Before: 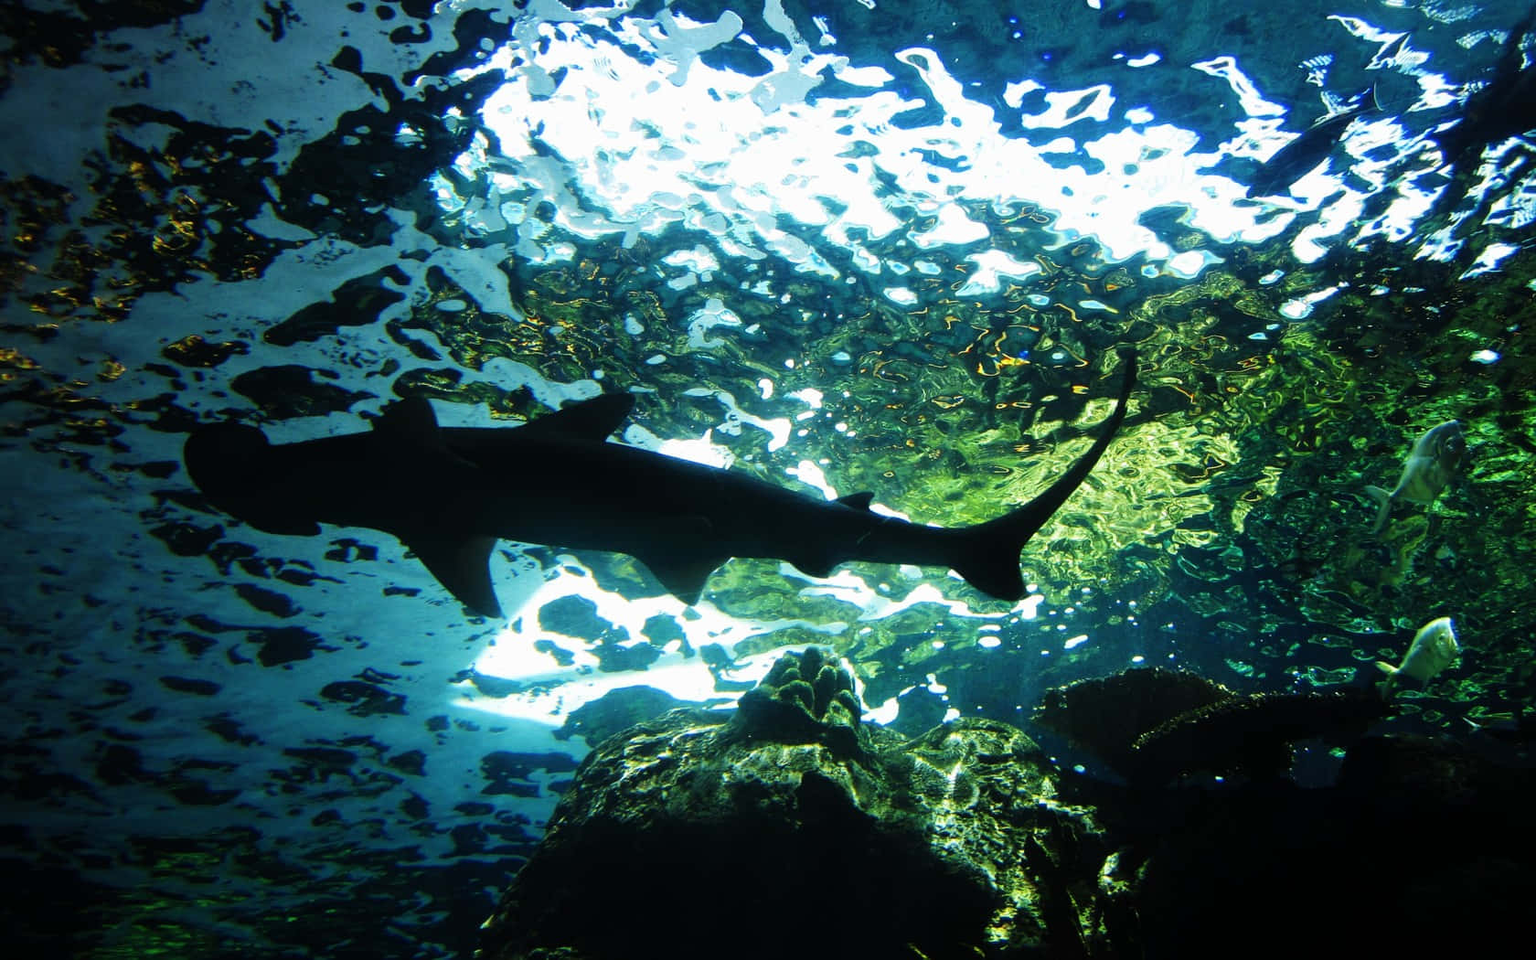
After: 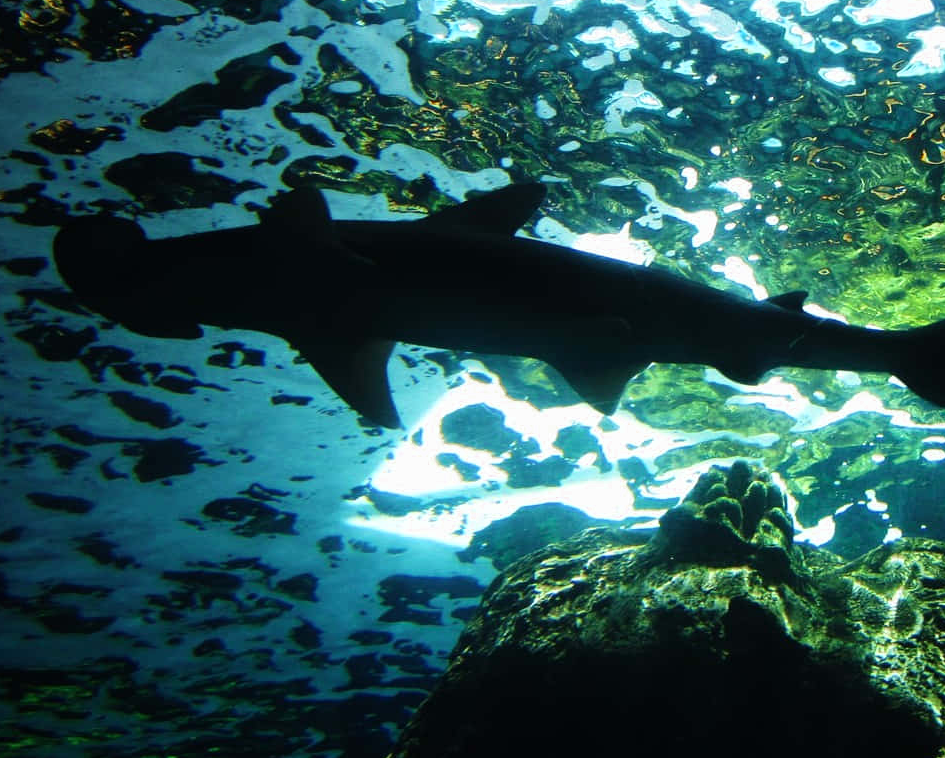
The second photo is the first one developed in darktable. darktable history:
color zones: curves: ch0 [(0.11, 0.396) (0.195, 0.36) (0.25, 0.5) (0.303, 0.412) (0.357, 0.544) (0.75, 0.5) (0.967, 0.328)]; ch1 [(0, 0.468) (0.112, 0.512) (0.202, 0.6) (0.25, 0.5) (0.307, 0.352) (0.357, 0.544) (0.75, 0.5) (0.963, 0.524)]
crop: left 8.826%, top 23.59%, right 34.893%, bottom 4.192%
